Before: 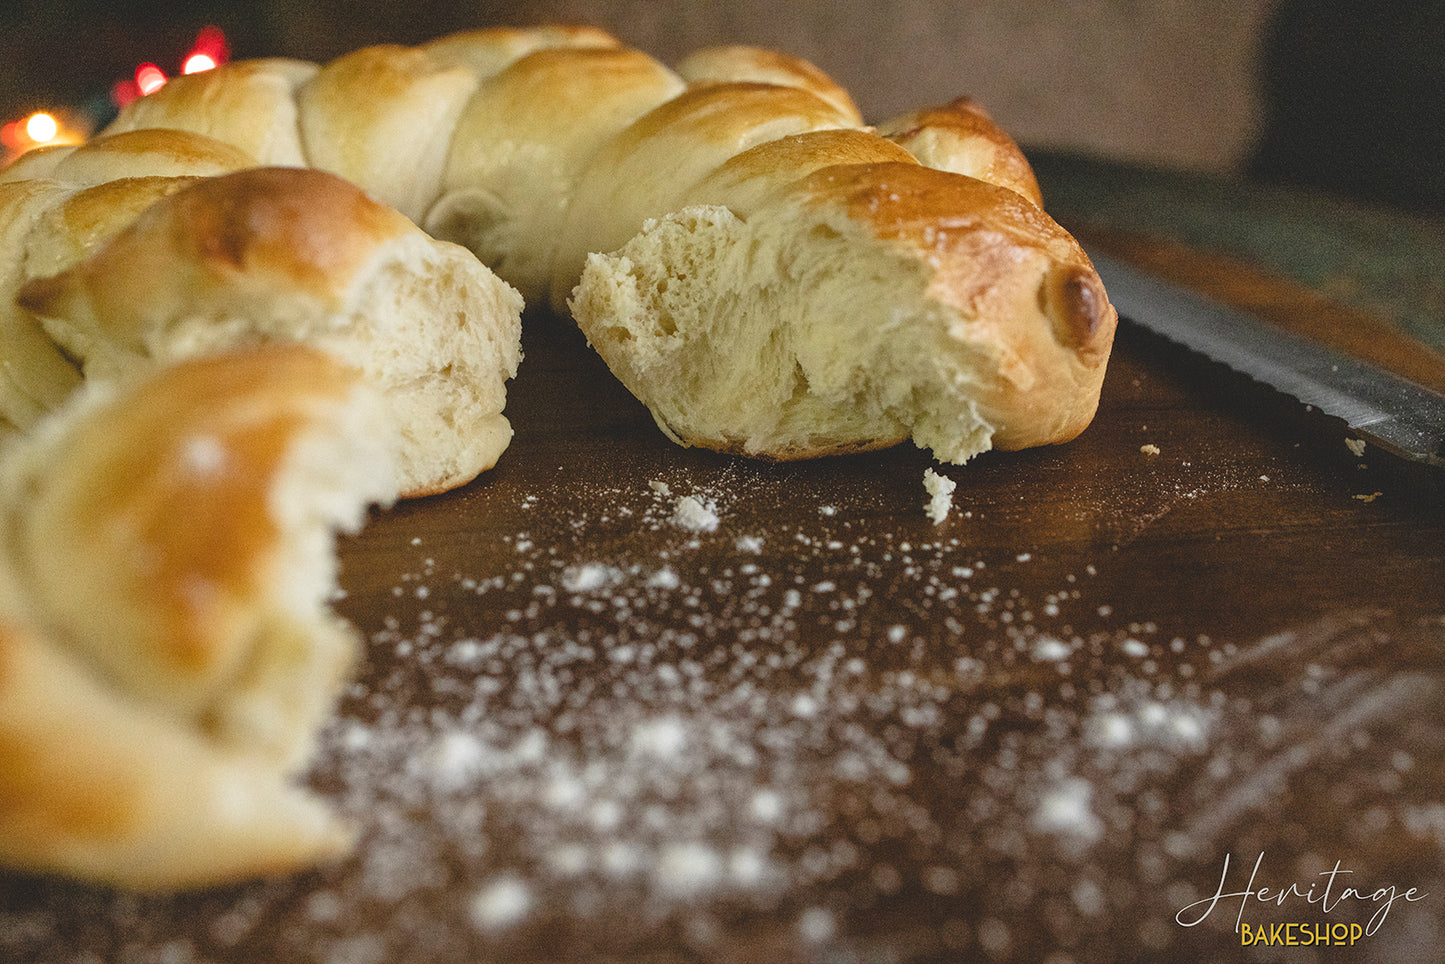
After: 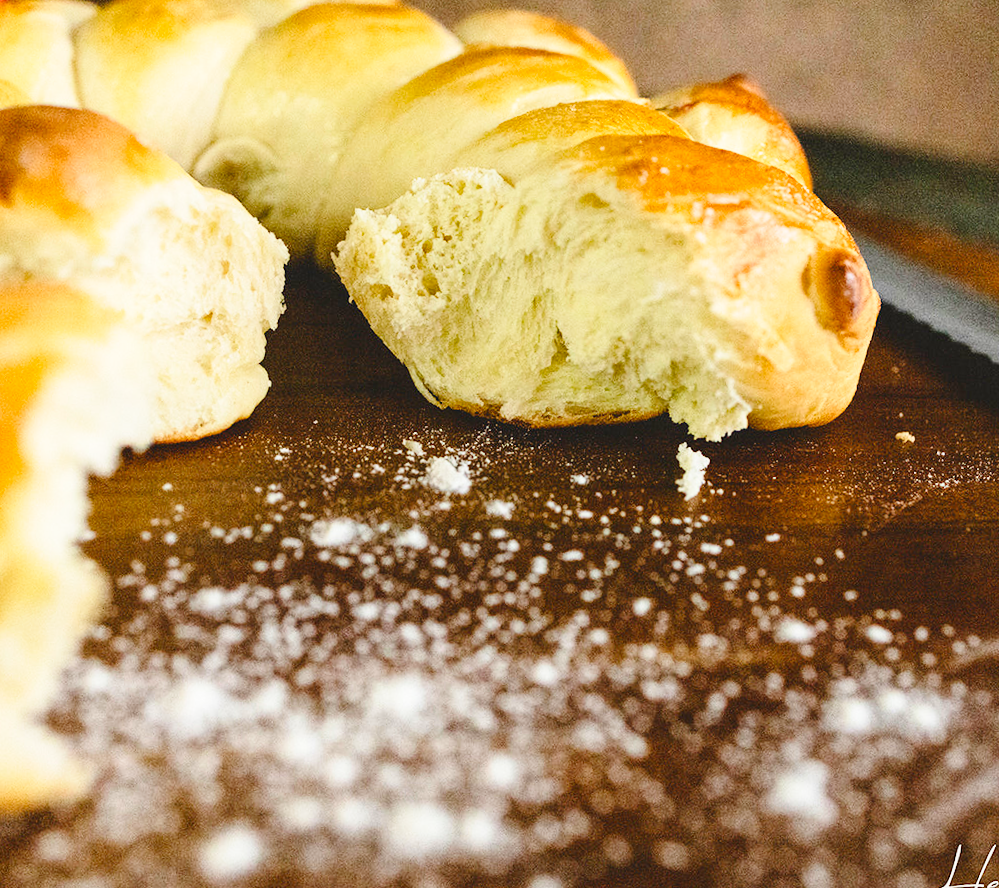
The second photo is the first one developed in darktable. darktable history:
crop and rotate: angle -3.27°, left 14.277%, top 0.028%, right 10.766%, bottom 0.028%
contrast brightness saturation: contrast 0.18, saturation 0.3
base curve: curves: ch0 [(0, 0) (0.008, 0.007) (0.022, 0.029) (0.048, 0.089) (0.092, 0.197) (0.191, 0.399) (0.275, 0.534) (0.357, 0.65) (0.477, 0.78) (0.542, 0.833) (0.799, 0.973) (1, 1)], preserve colors none
